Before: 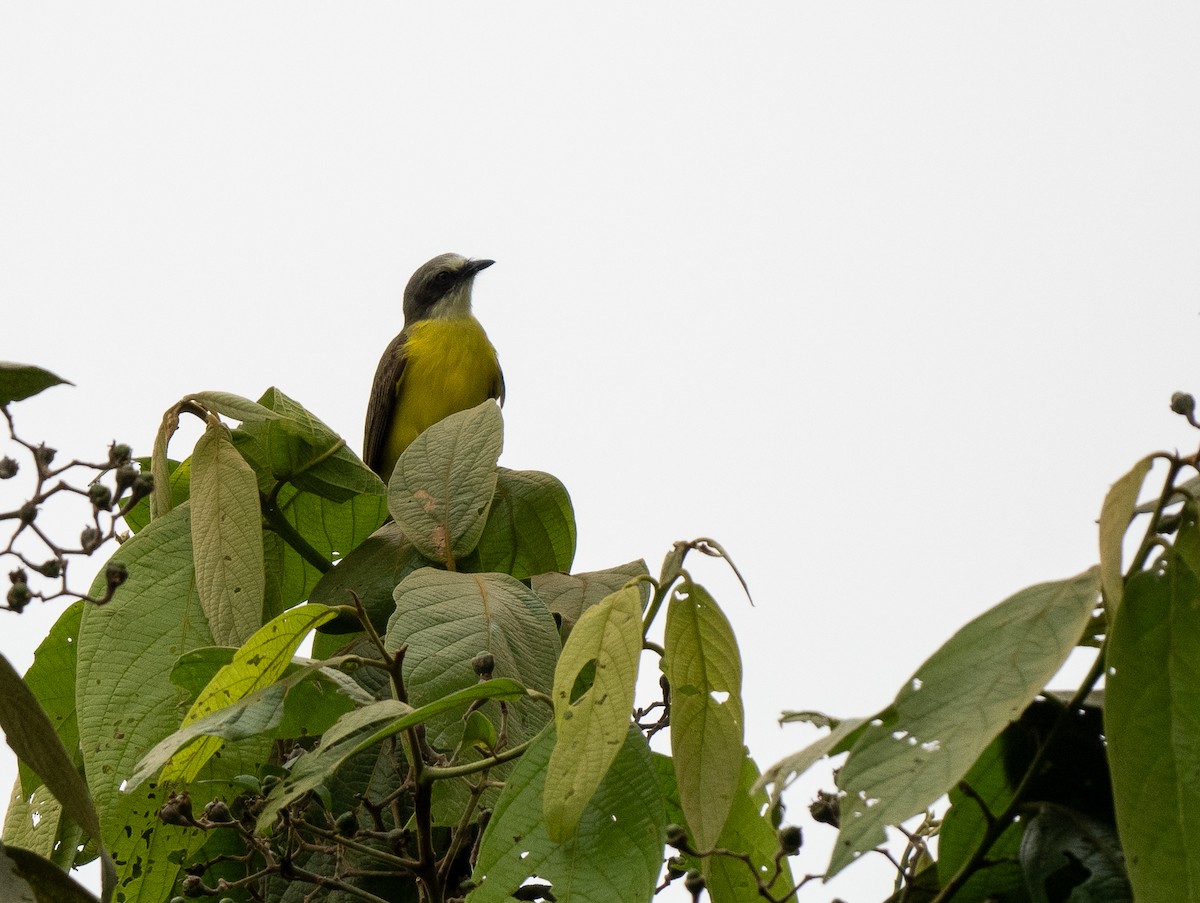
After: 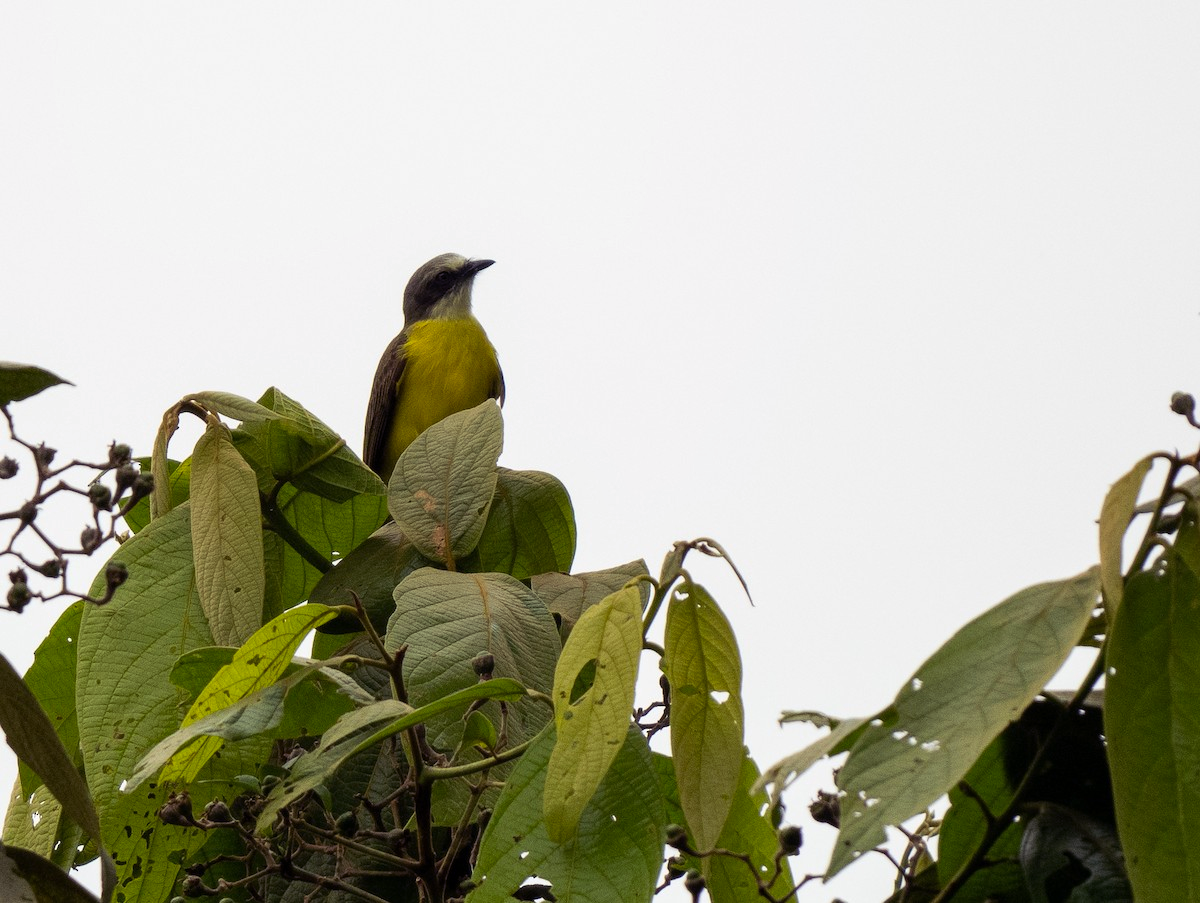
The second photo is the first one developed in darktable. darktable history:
tone equalizer: edges refinement/feathering 500, mask exposure compensation -1.57 EV, preserve details guided filter
color balance rgb: shadows lift › luminance -21.345%, shadows lift › chroma 9.123%, shadows lift › hue 285.47°, perceptual saturation grading › global saturation 12.895%
